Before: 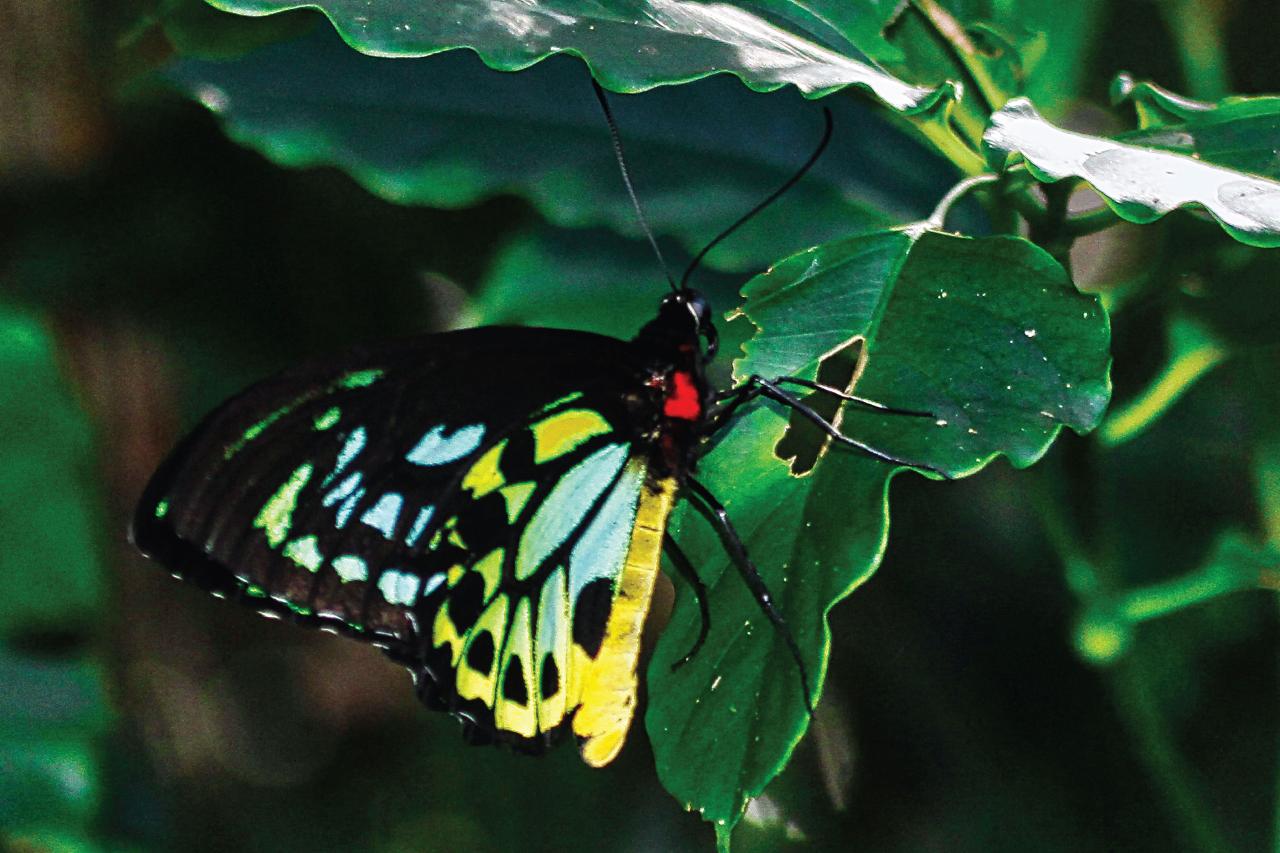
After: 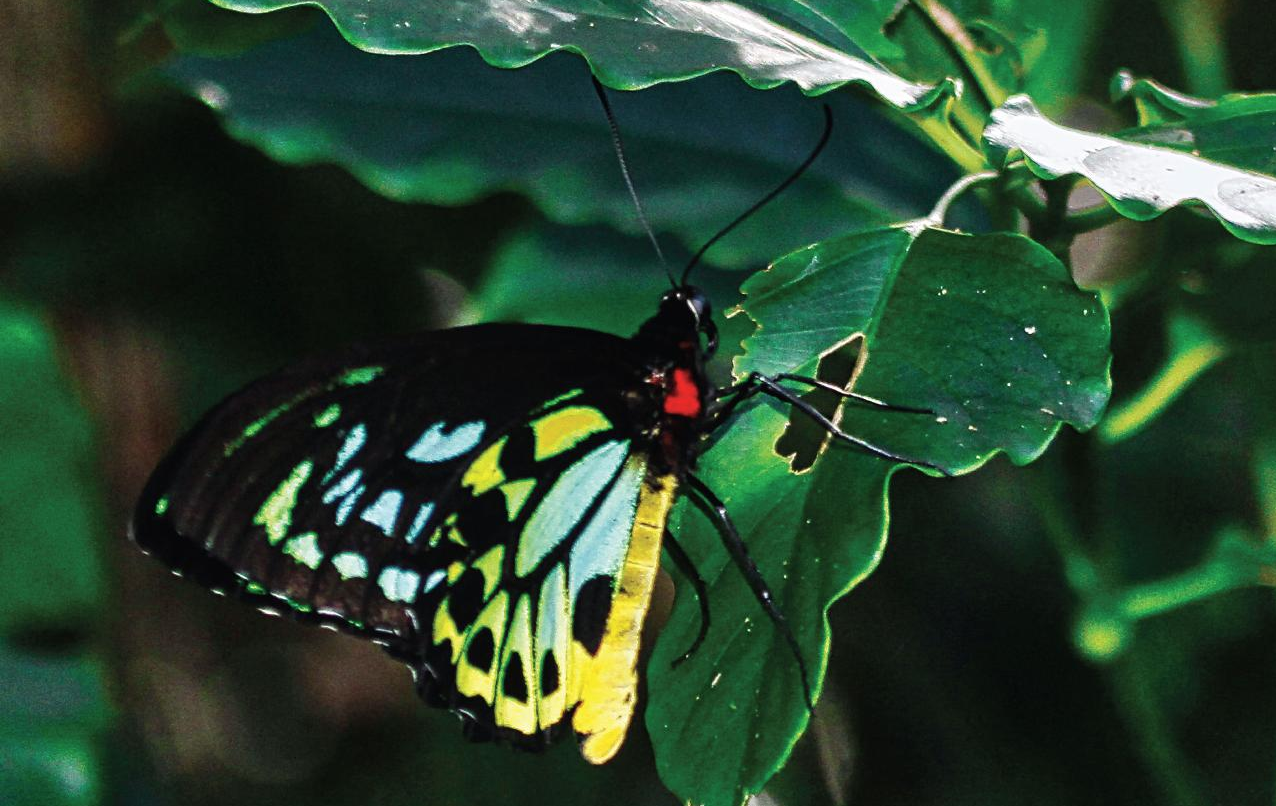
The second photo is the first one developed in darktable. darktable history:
crop: top 0.448%, right 0.264%, bottom 5.045%
contrast brightness saturation: saturation -0.05
